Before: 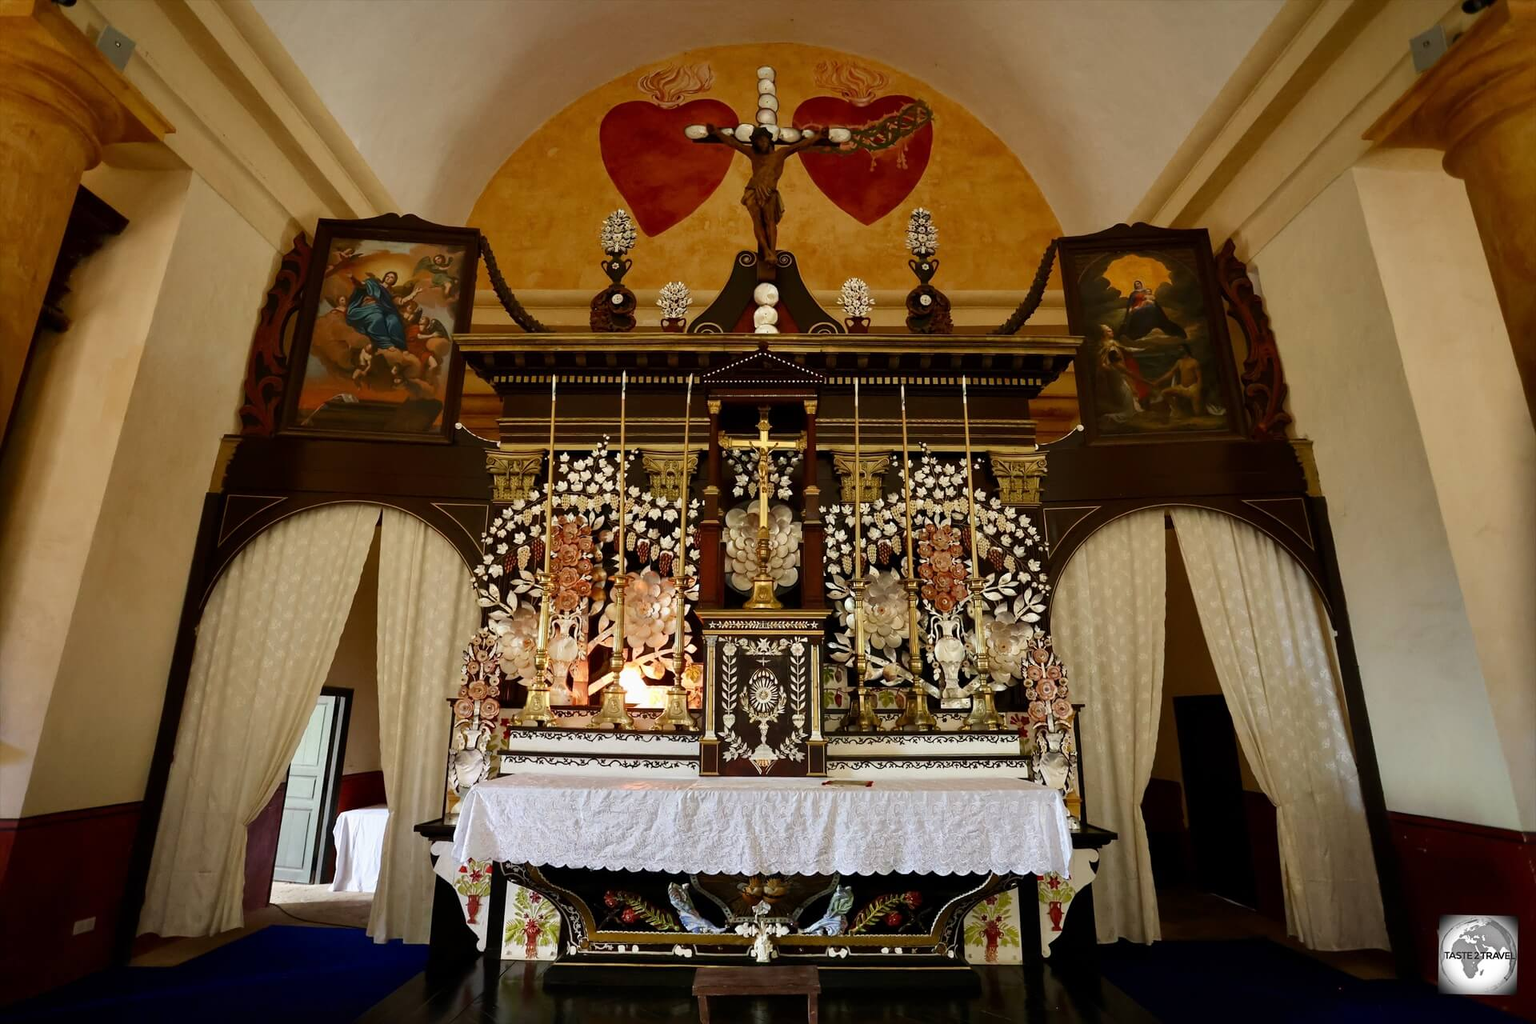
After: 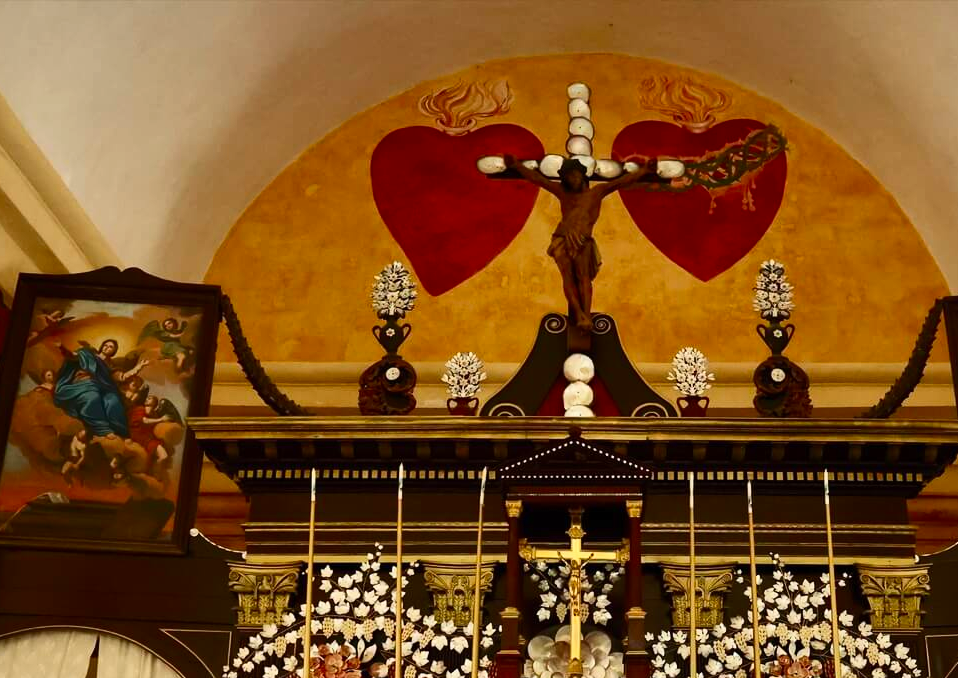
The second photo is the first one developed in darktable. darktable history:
contrast brightness saturation: contrast 0.226, brightness 0.106, saturation 0.291
crop: left 19.784%, right 30.285%, bottom 47.024%
